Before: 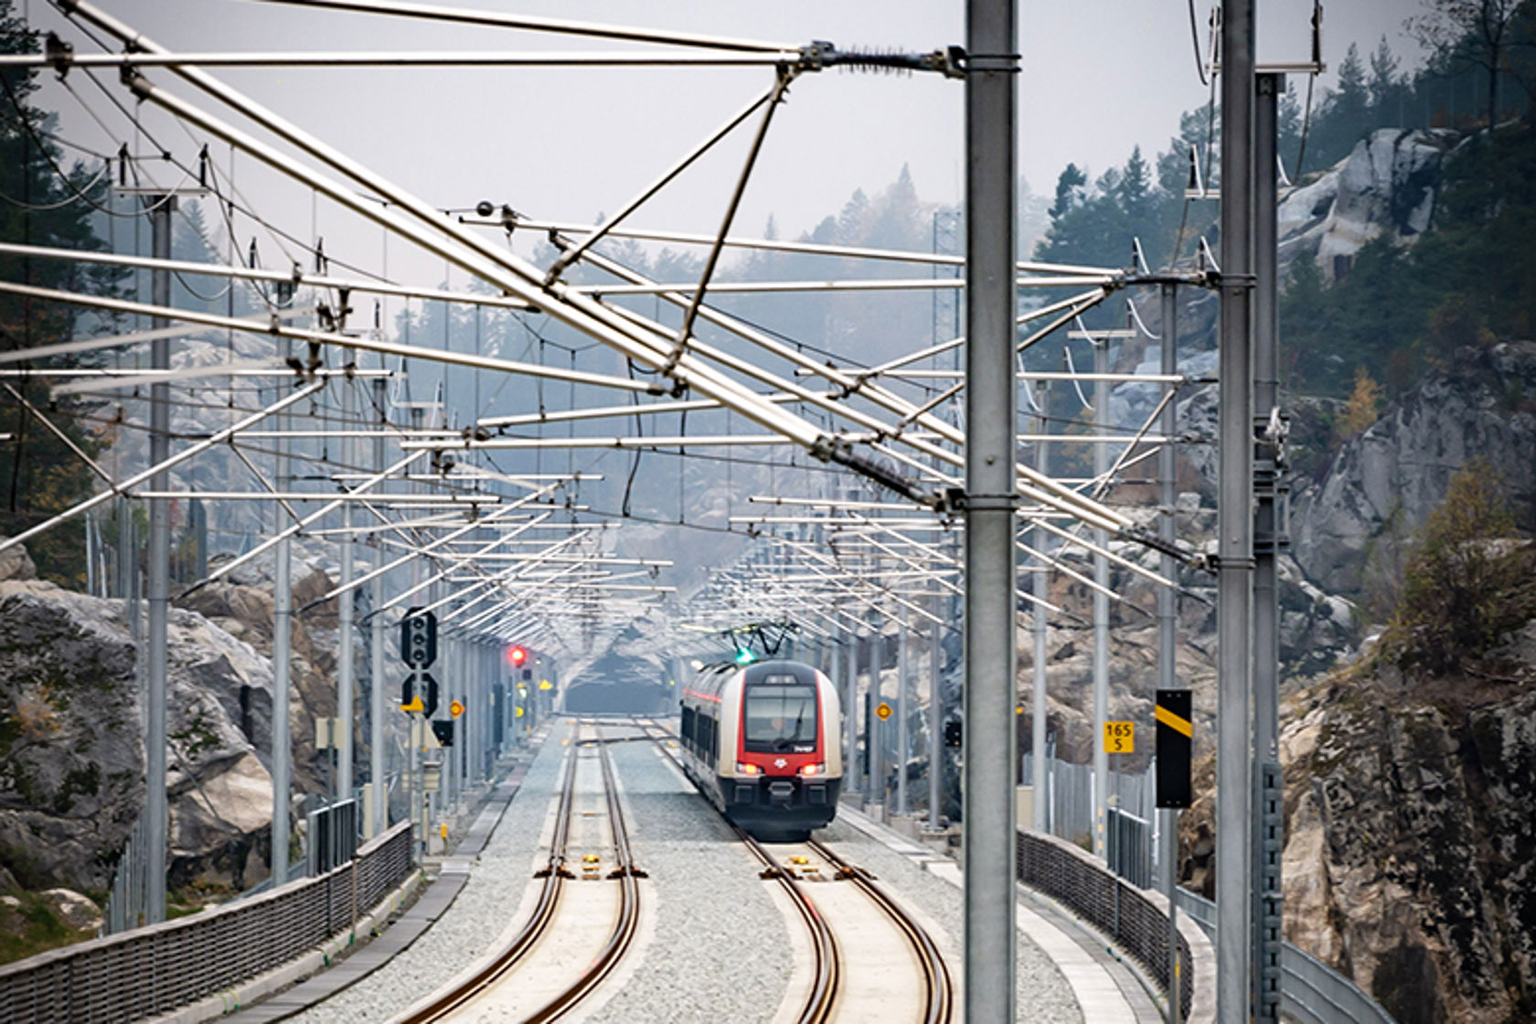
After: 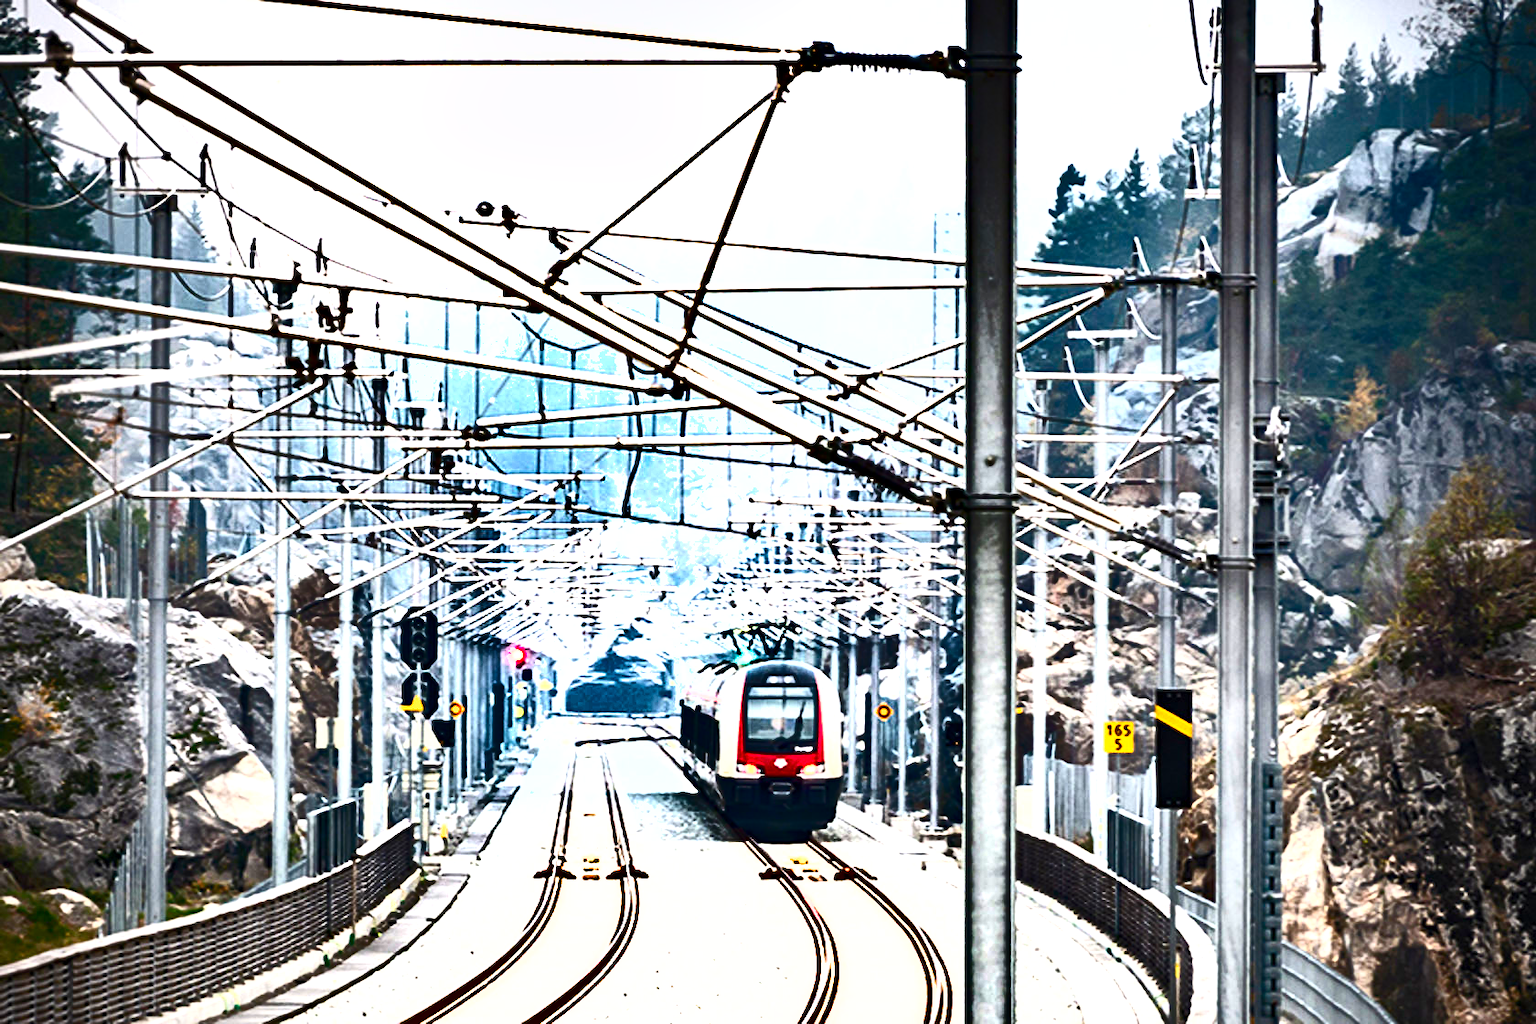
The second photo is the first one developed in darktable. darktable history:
shadows and highlights: shadows 20.91, highlights -82.73, soften with gaussian
contrast brightness saturation: contrast 0.62, brightness 0.34, saturation 0.14
local contrast: mode bilateral grid, contrast 20, coarseness 50, detail 130%, midtone range 0.2
levels: levels [0, 0.435, 0.917]
